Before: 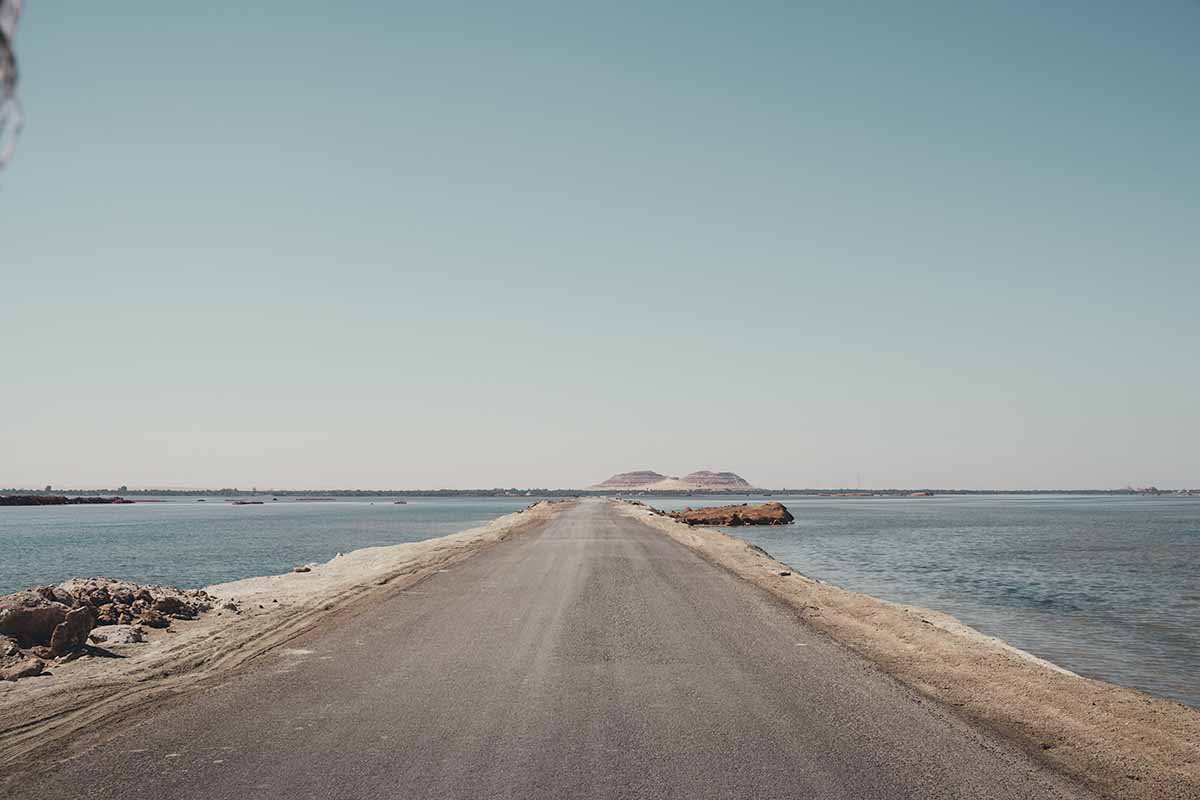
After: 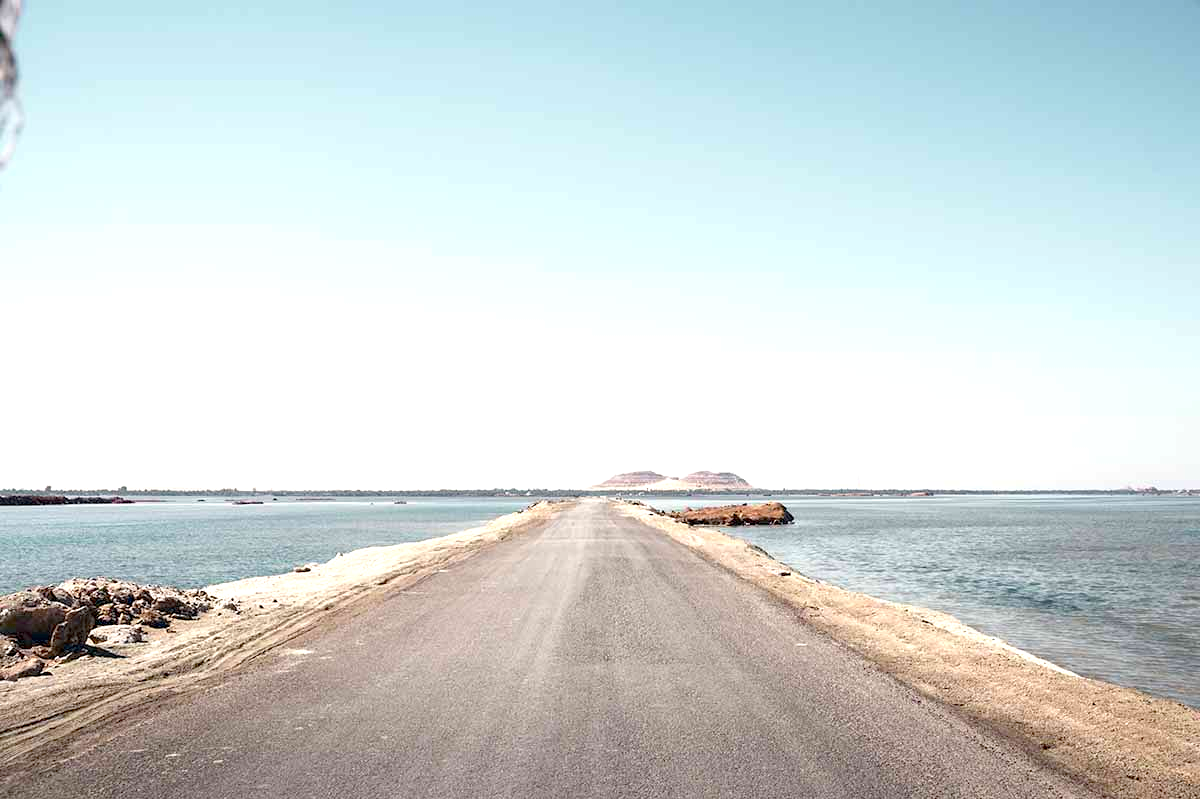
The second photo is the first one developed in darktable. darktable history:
crop: bottom 0.058%
exposure: black level correction 0.011, exposure 1.078 EV, compensate exposure bias true, compensate highlight preservation false
